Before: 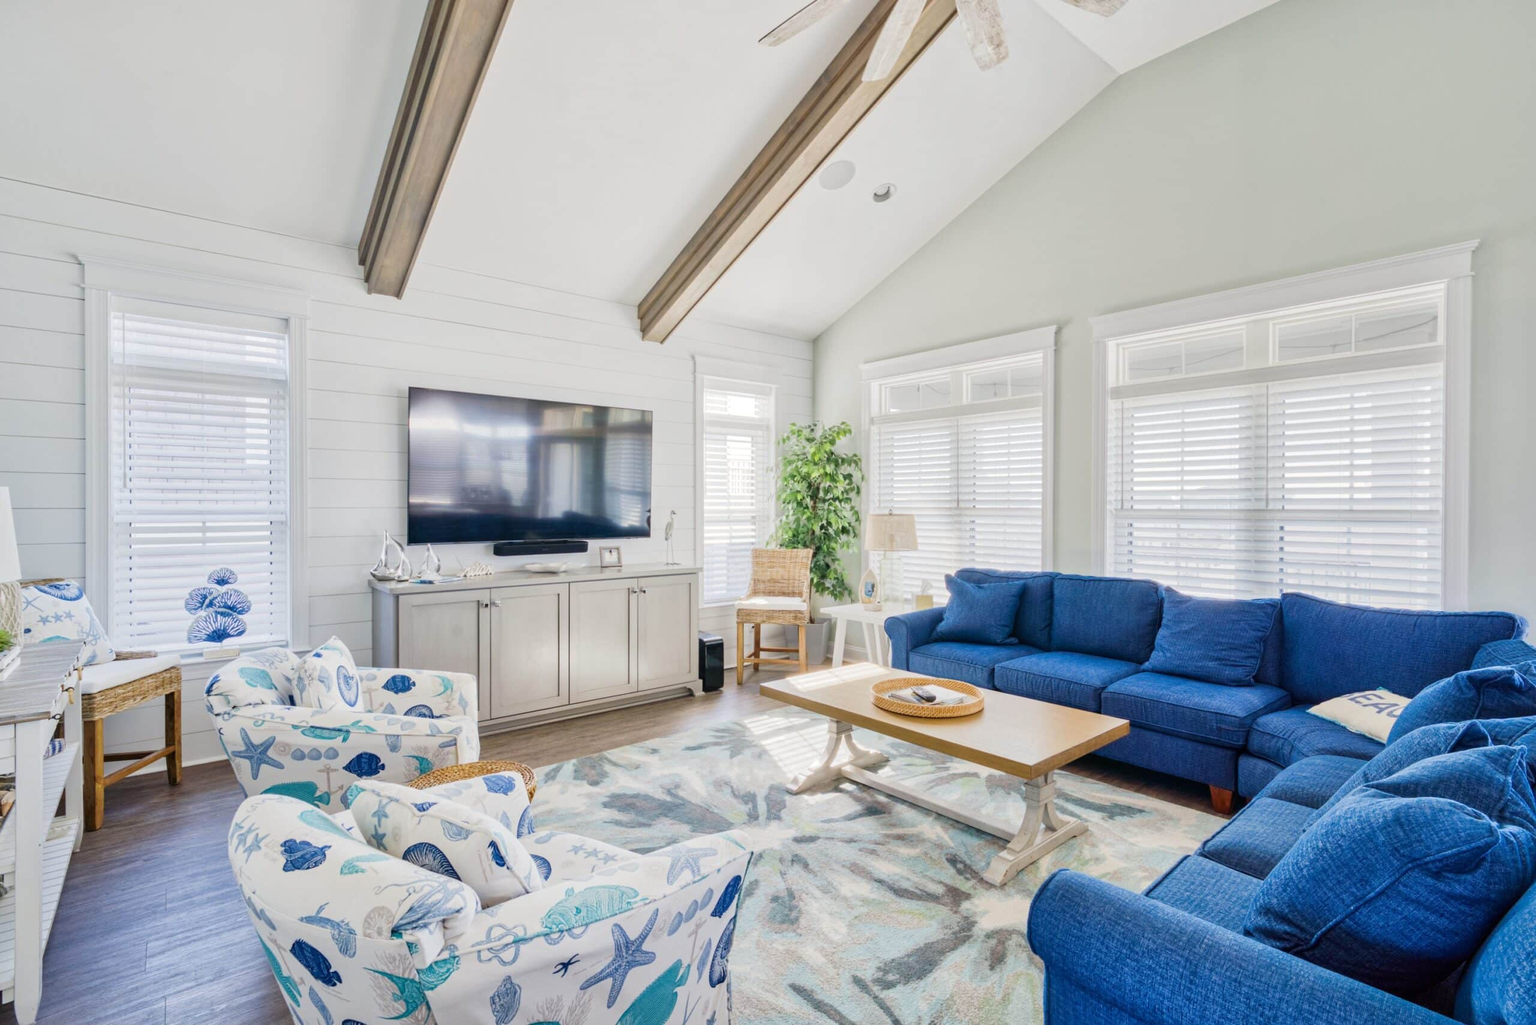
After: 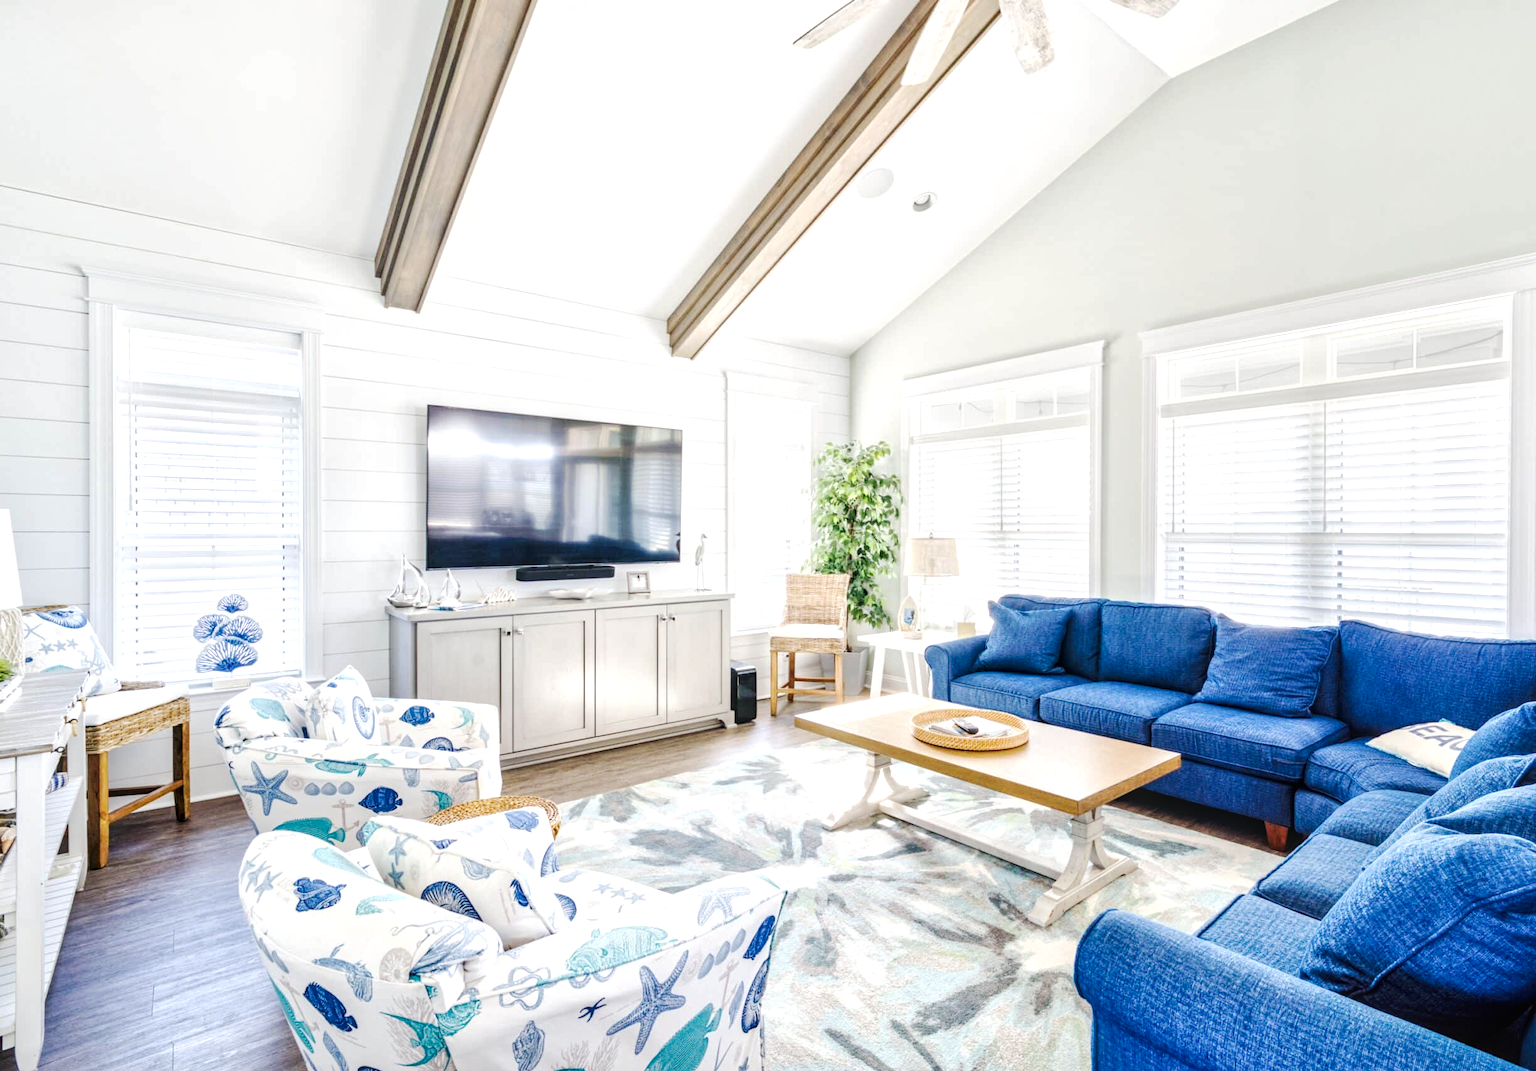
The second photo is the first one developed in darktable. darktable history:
tone equalizer: -8 EV -0.761 EV, -7 EV -0.711 EV, -6 EV -0.566 EV, -5 EV -0.403 EV, -3 EV 0.378 EV, -2 EV 0.6 EV, -1 EV 0.68 EV, +0 EV 0.732 EV
contrast brightness saturation: contrast -0.066, brightness -0.03, saturation -0.108
local contrast: detail 130%
crop: right 4.33%, bottom 0.03%
tone curve: curves: ch0 [(0, 0) (0.003, 0.019) (0.011, 0.022) (0.025, 0.029) (0.044, 0.041) (0.069, 0.06) (0.1, 0.09) (0.136, 0.123) (0.177, 0.163) (0.224, 0.206) (0.277, 0.268) (0.335, 0.35) (0.399, 0.436) (0.468, 0.526) (0.543, 0.624) (0.623, 0.713) (0.709, 0.779) (0.801, 0.845) (0.898, 0.912) (1, 1)], preserve colors none
